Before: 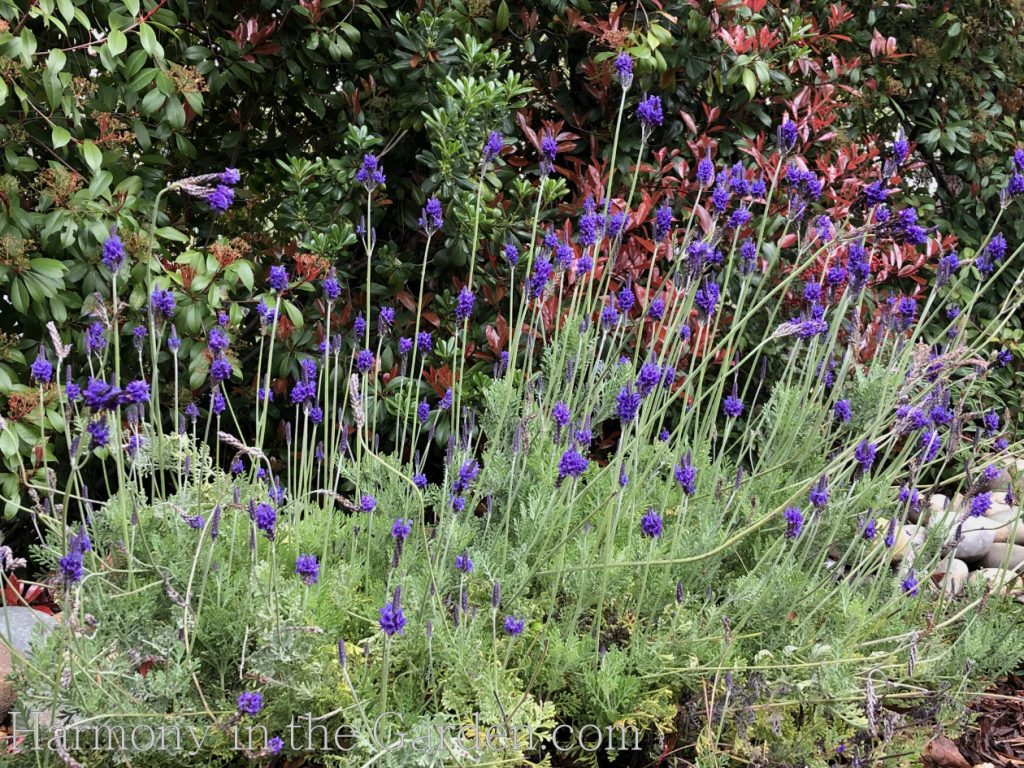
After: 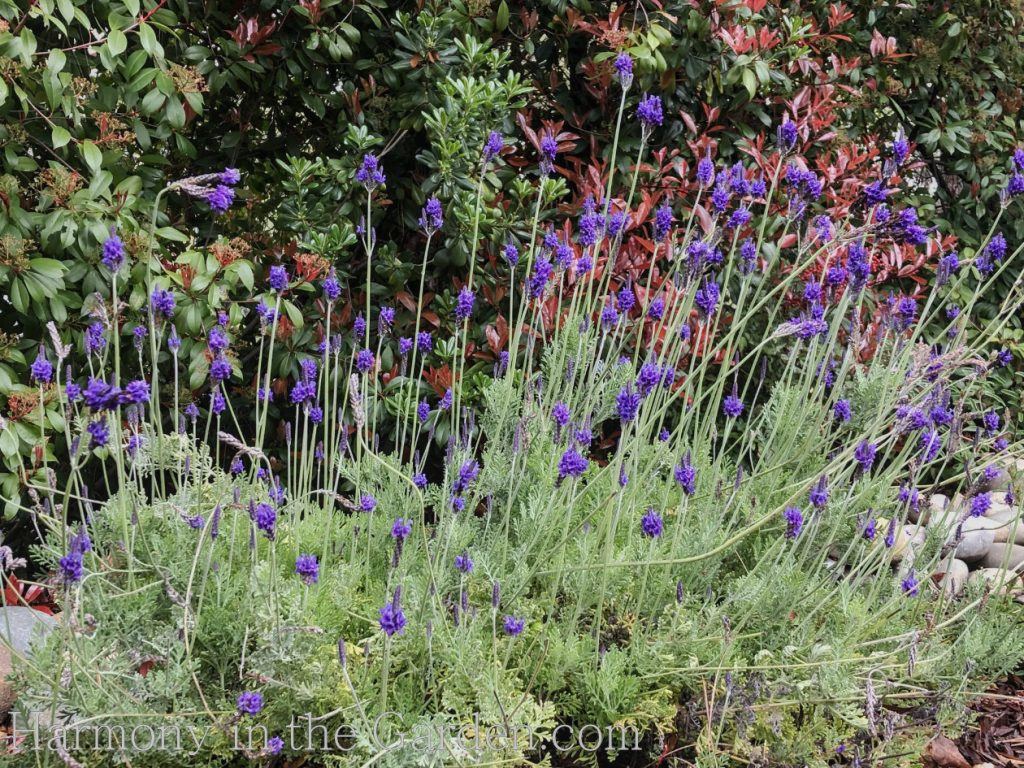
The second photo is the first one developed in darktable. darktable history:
base curve: curves: ch0 [(0, 0) (0.235, 0.266) (0.503, 0.496) (0.786, 0.72) (1, 1)], preserve colors none
local contrast: detail 109%
